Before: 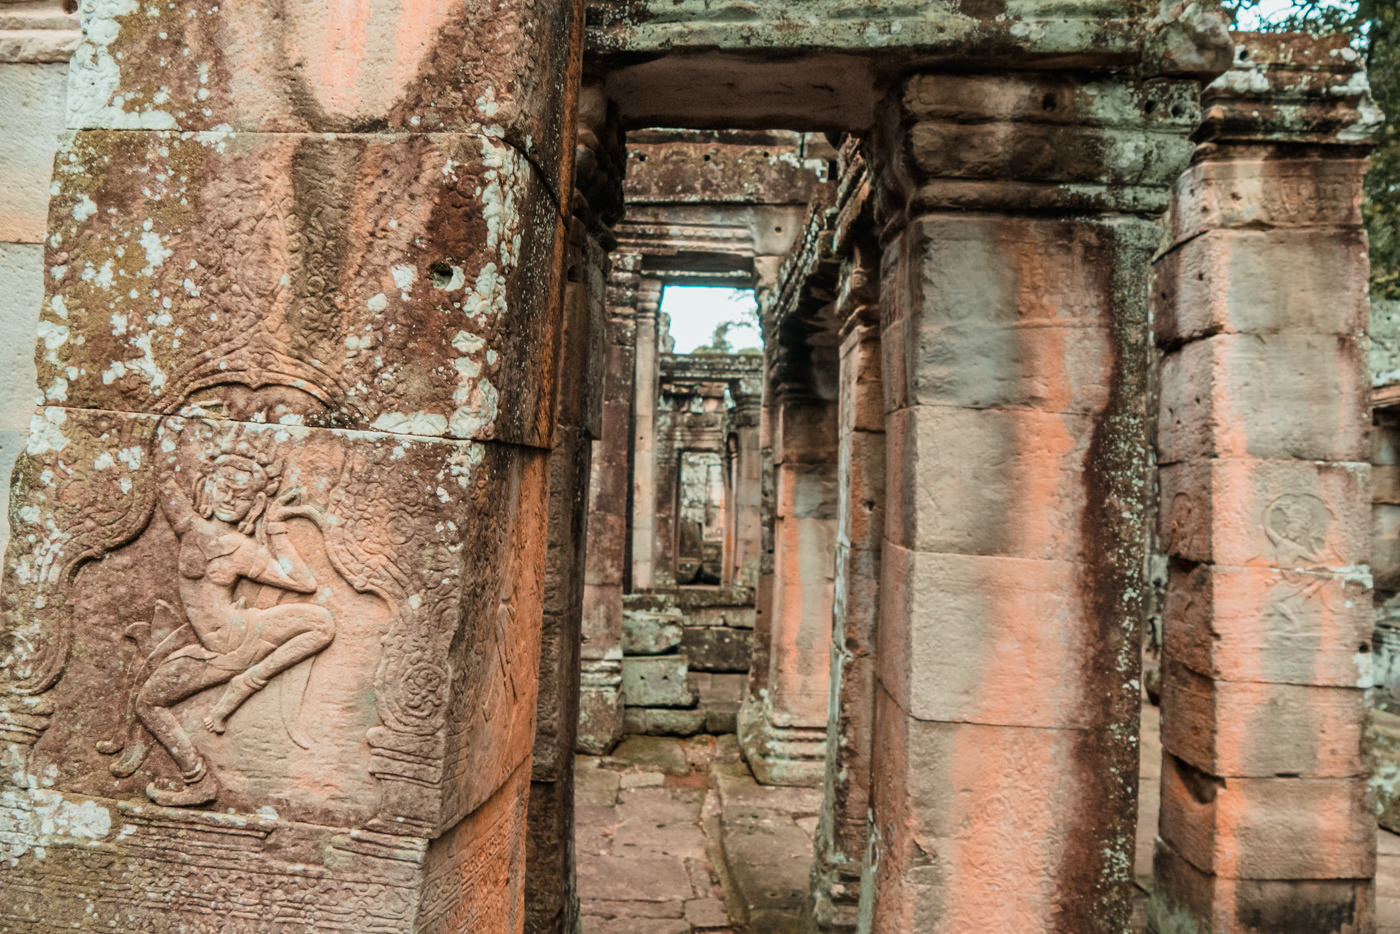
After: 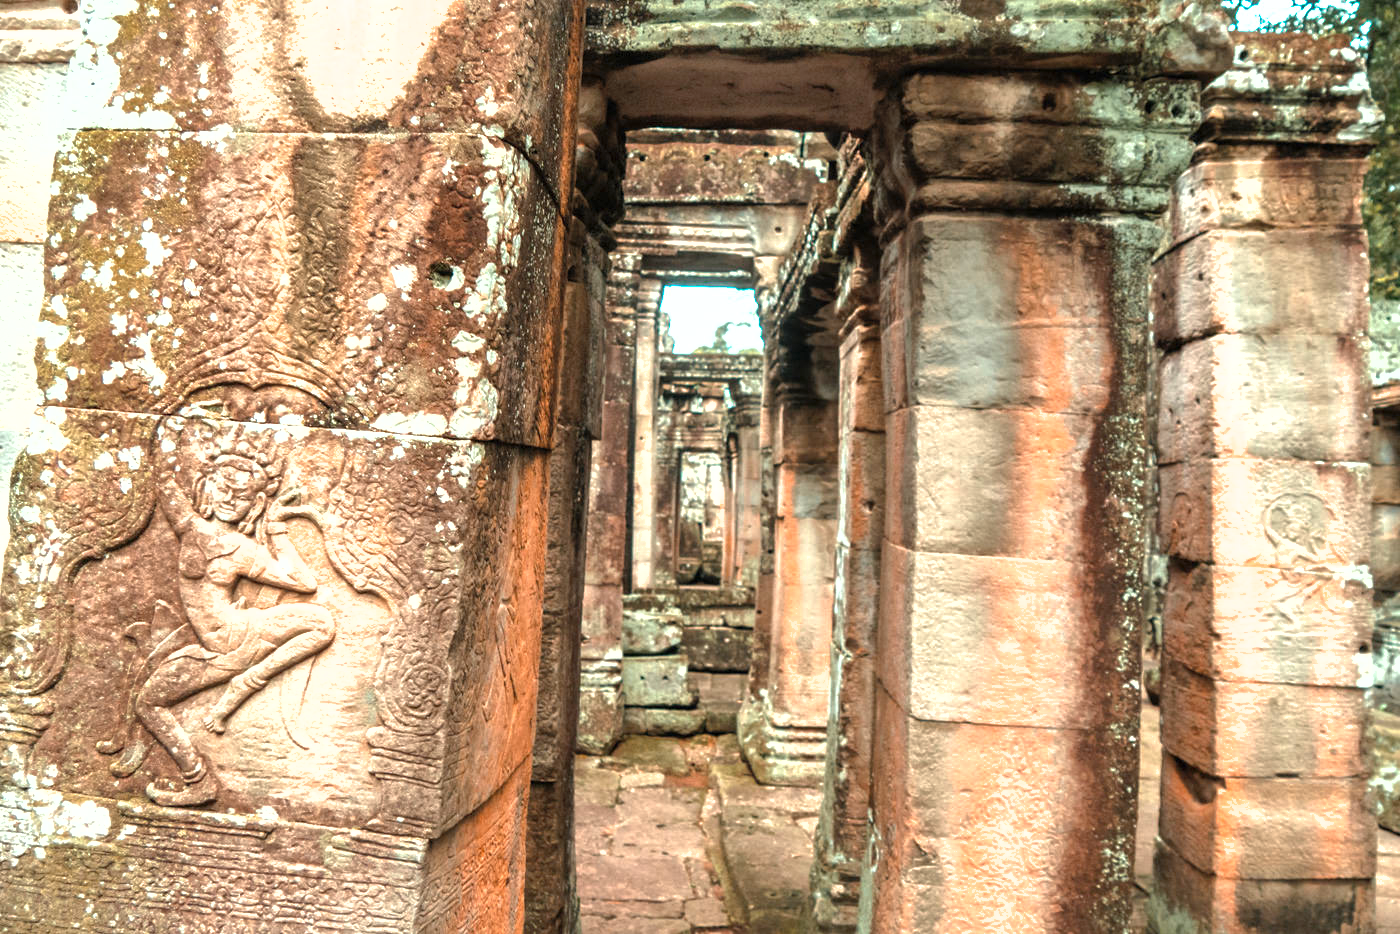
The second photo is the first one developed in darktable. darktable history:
levels: levels [0, 0.374, 0.749]
shadows and highlights: on, module defaults
